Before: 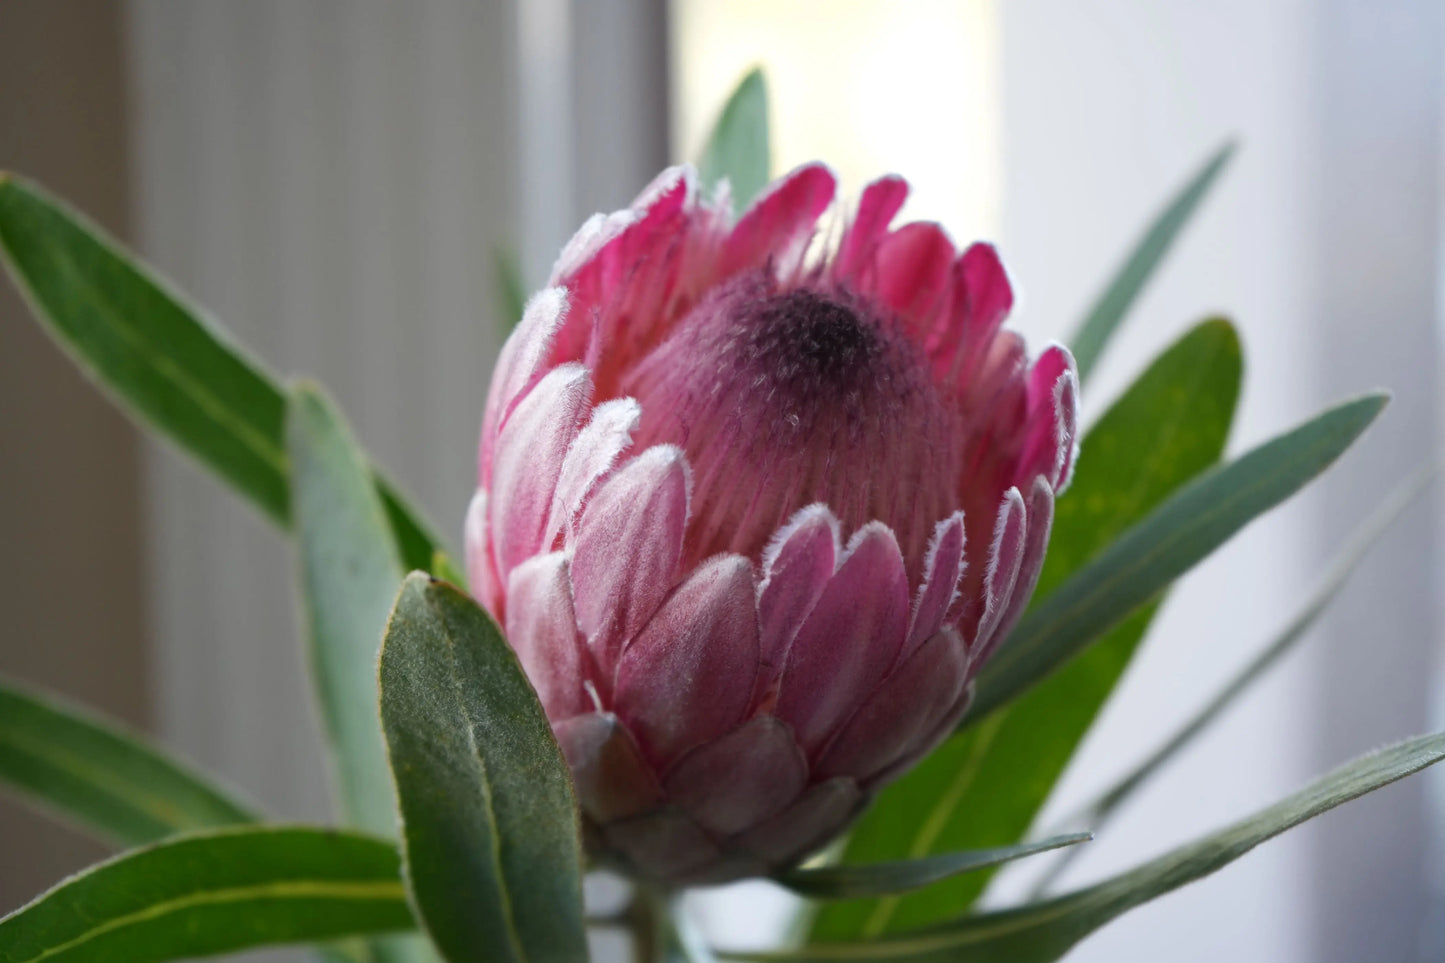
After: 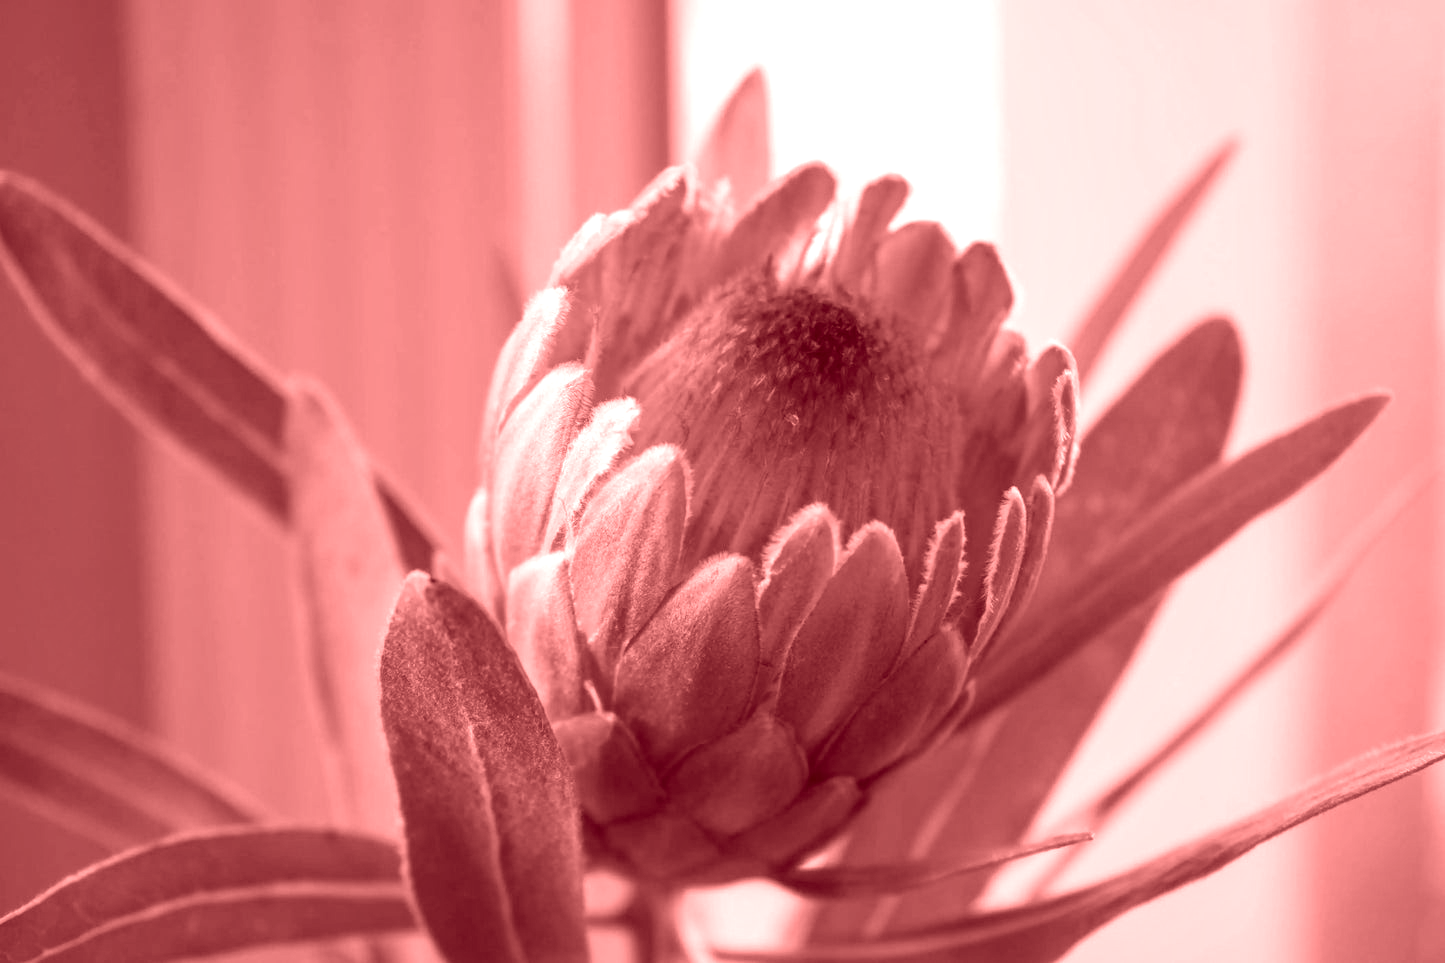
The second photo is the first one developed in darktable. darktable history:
local contrast: detail 130%
colorize: saturation 60%, source mix 100%
